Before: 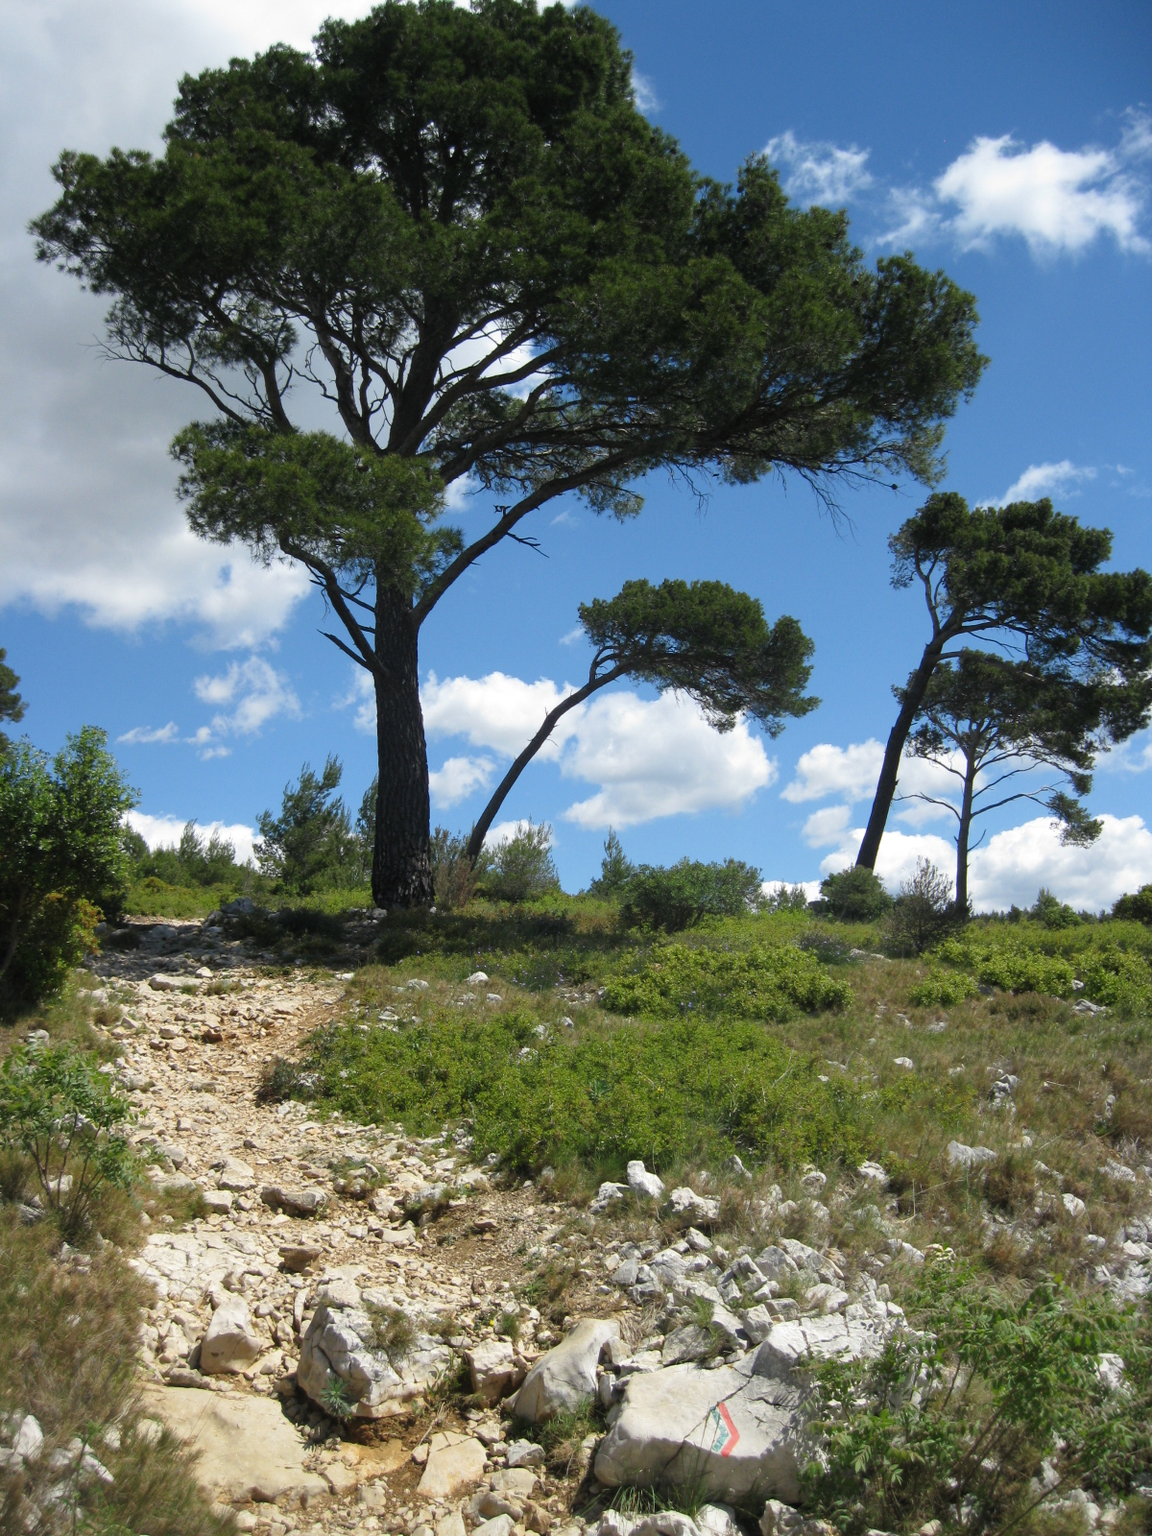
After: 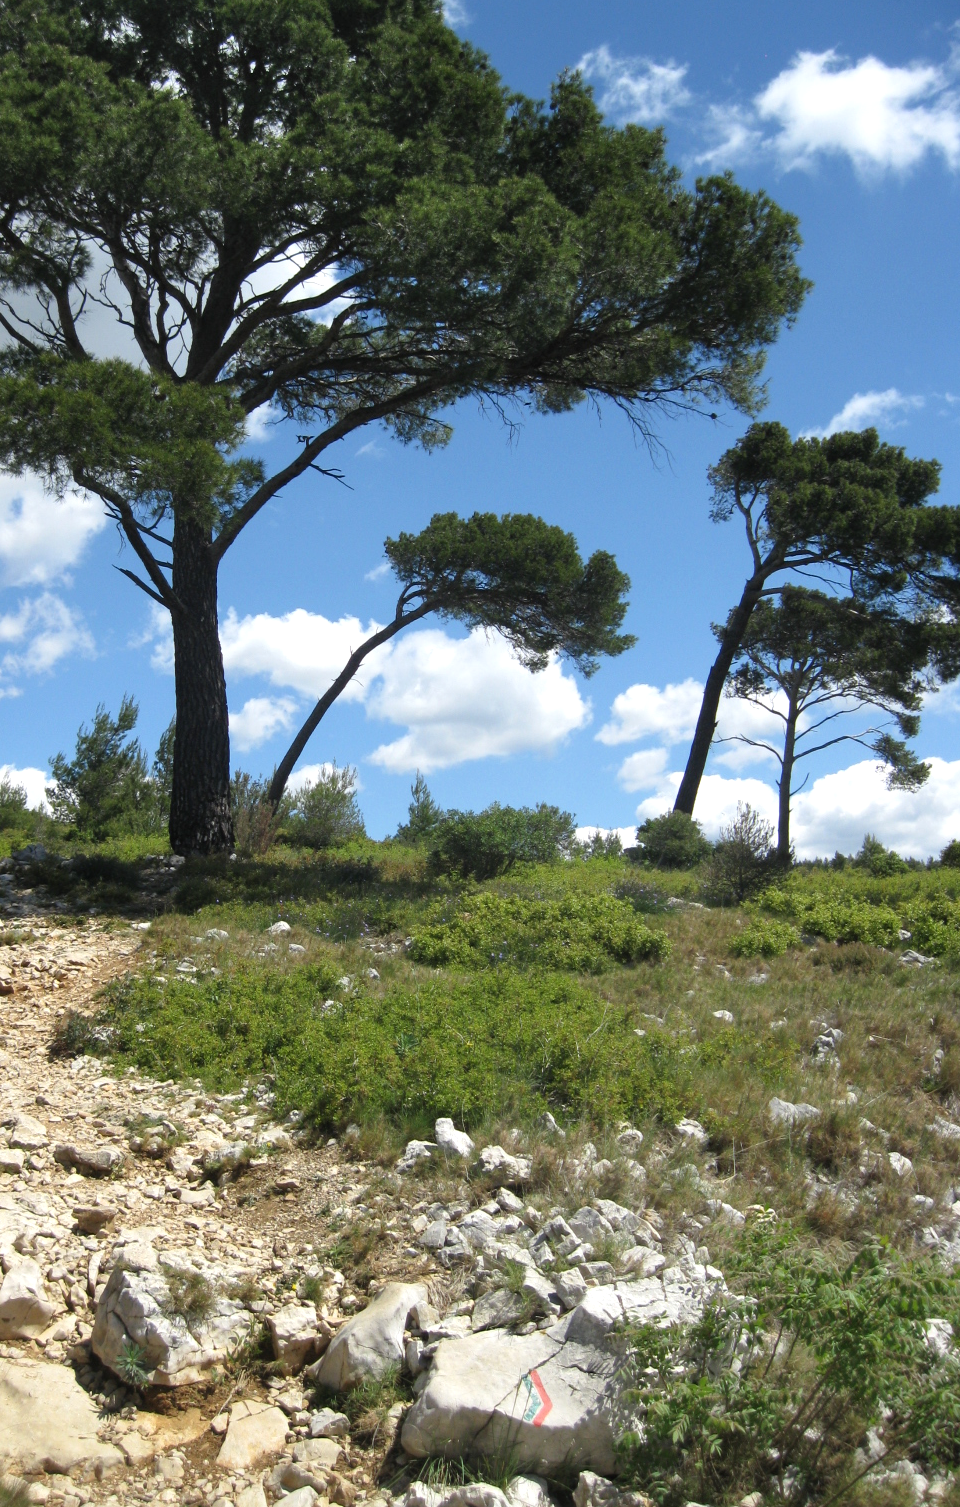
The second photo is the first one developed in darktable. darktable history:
crop and rotate: left 18.181%, top 5.807%, right 1.804%
shadows and highlights: radius 47.27, white point adjustment 6.81, compress 80.09%, soften with gaussian
